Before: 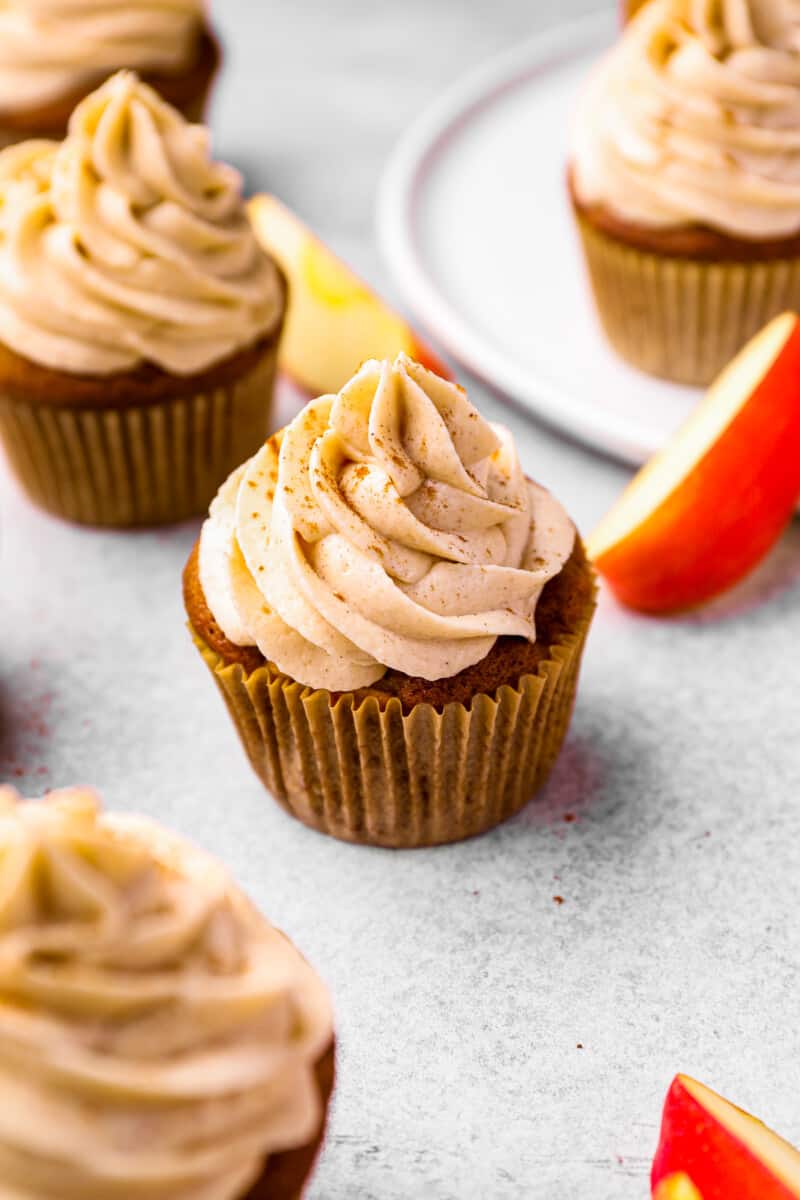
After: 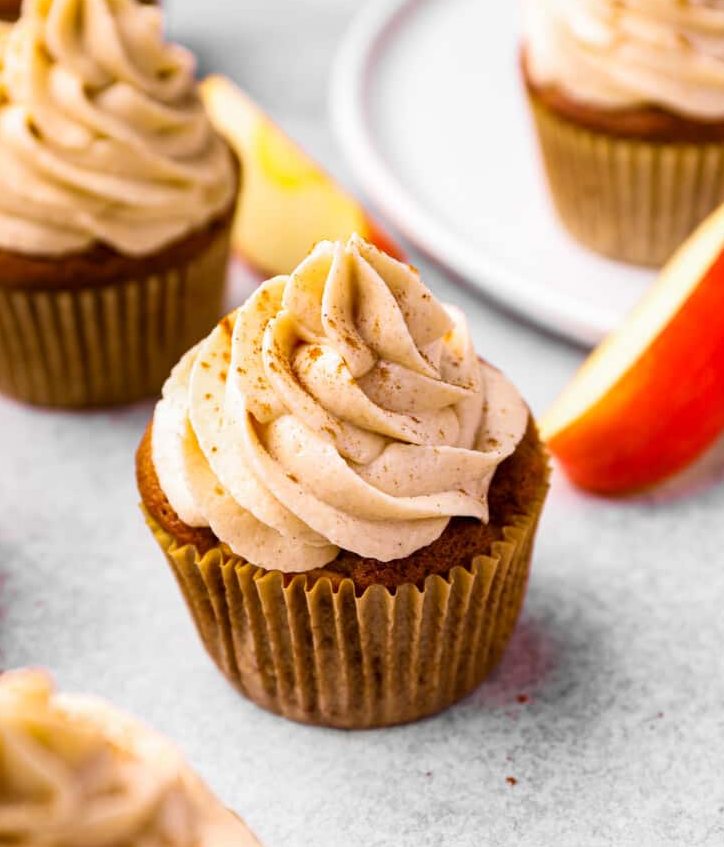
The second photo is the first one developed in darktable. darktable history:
crop: left 5.929%, top 9.981%, right 3.507%, bottom 19.359%
